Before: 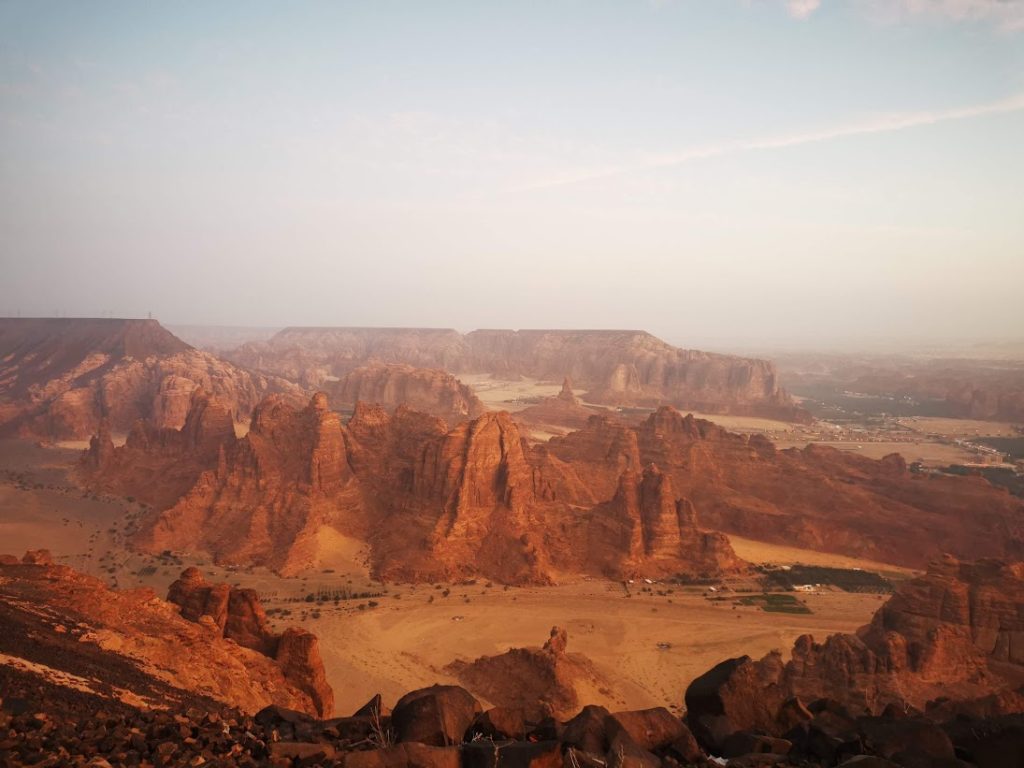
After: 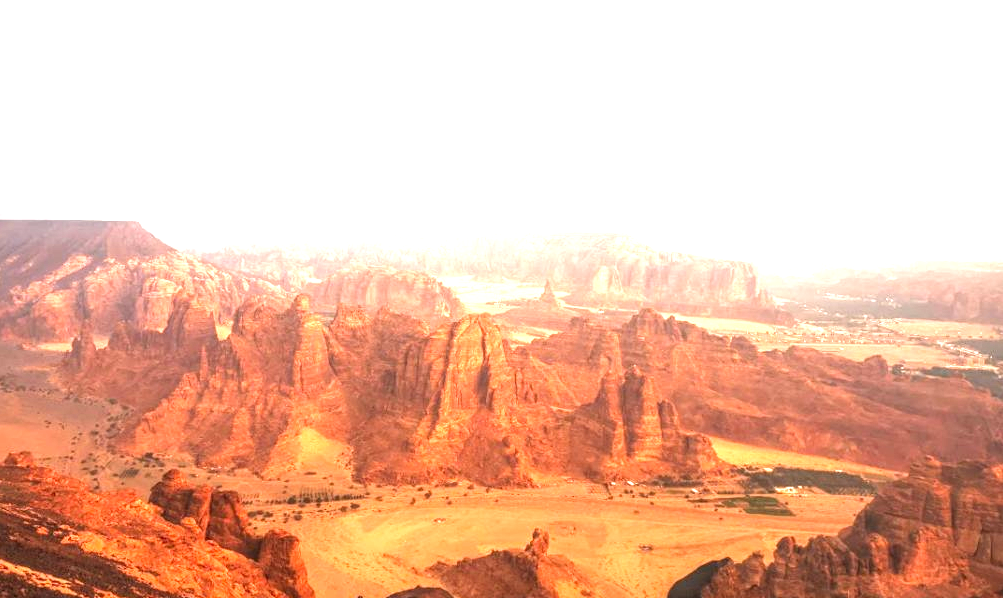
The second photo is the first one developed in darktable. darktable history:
color zones: curves: ch1 [(0, 0.523) (0.143, 0.545) (0.286, 0.52) (0.429, 0.506) (0.571, 0.503) (0.714, 0.503) (0.857, 0.508) (1, 0.523)]
exposure: black level correction 0, exposure 1.663 EV, compensate highlight preservation false
crop and rotate: left 1.795%, top 12.834%, right 0.246%, bottom 9.281%
local contrast: highlights 5%, shadows 1%, detail 134%
